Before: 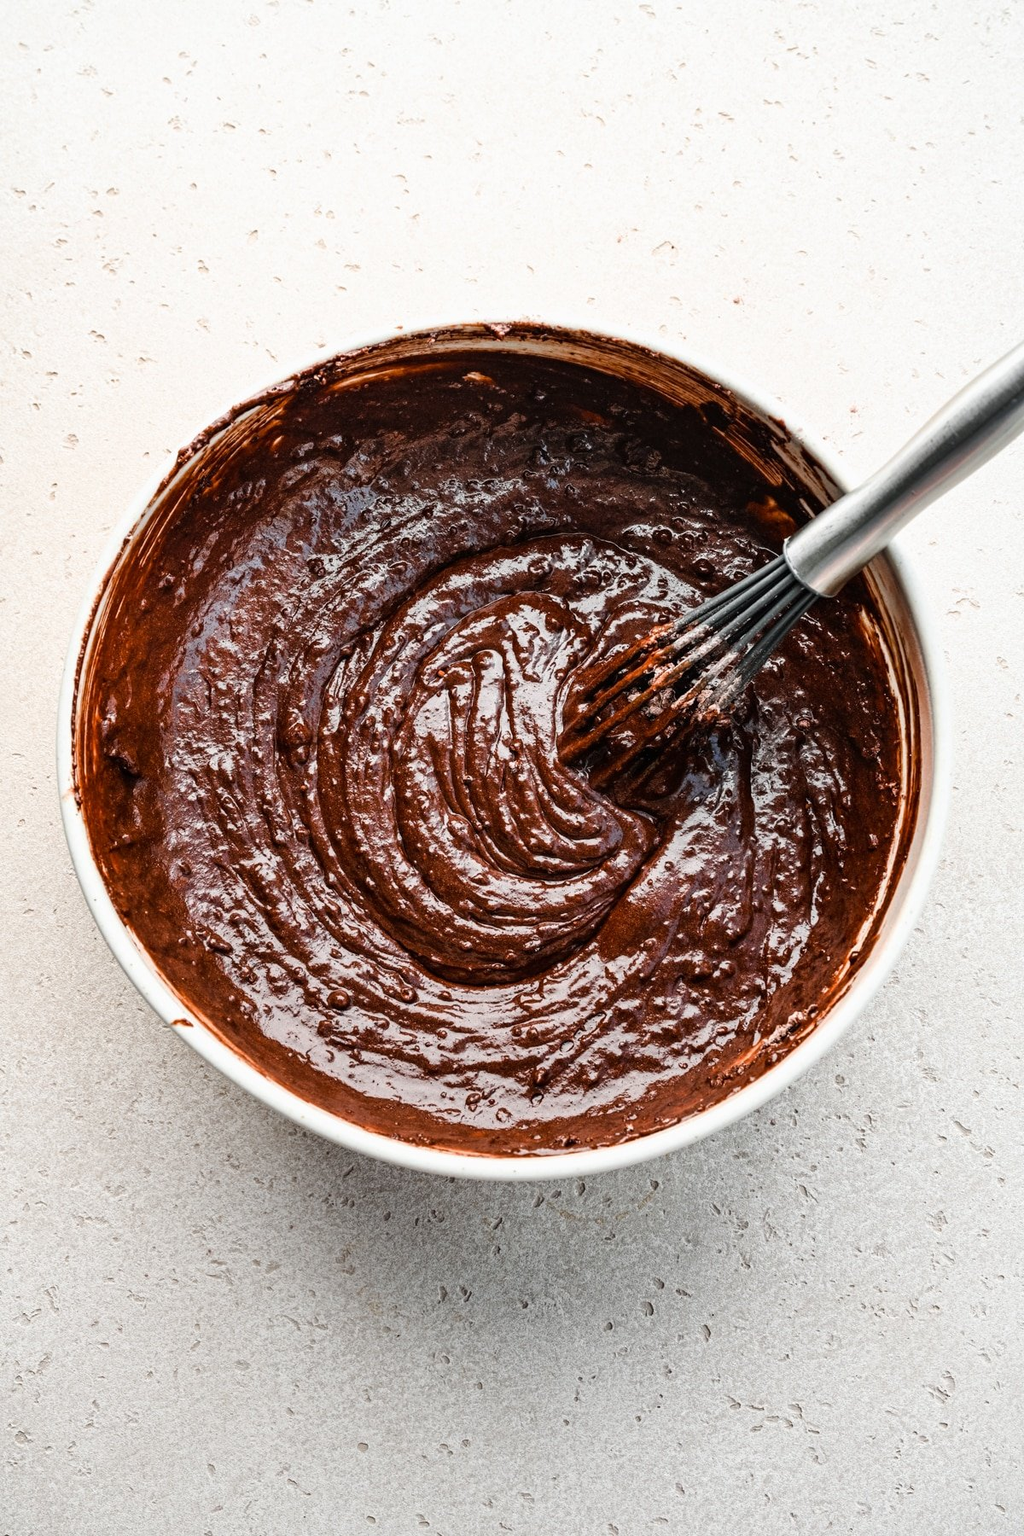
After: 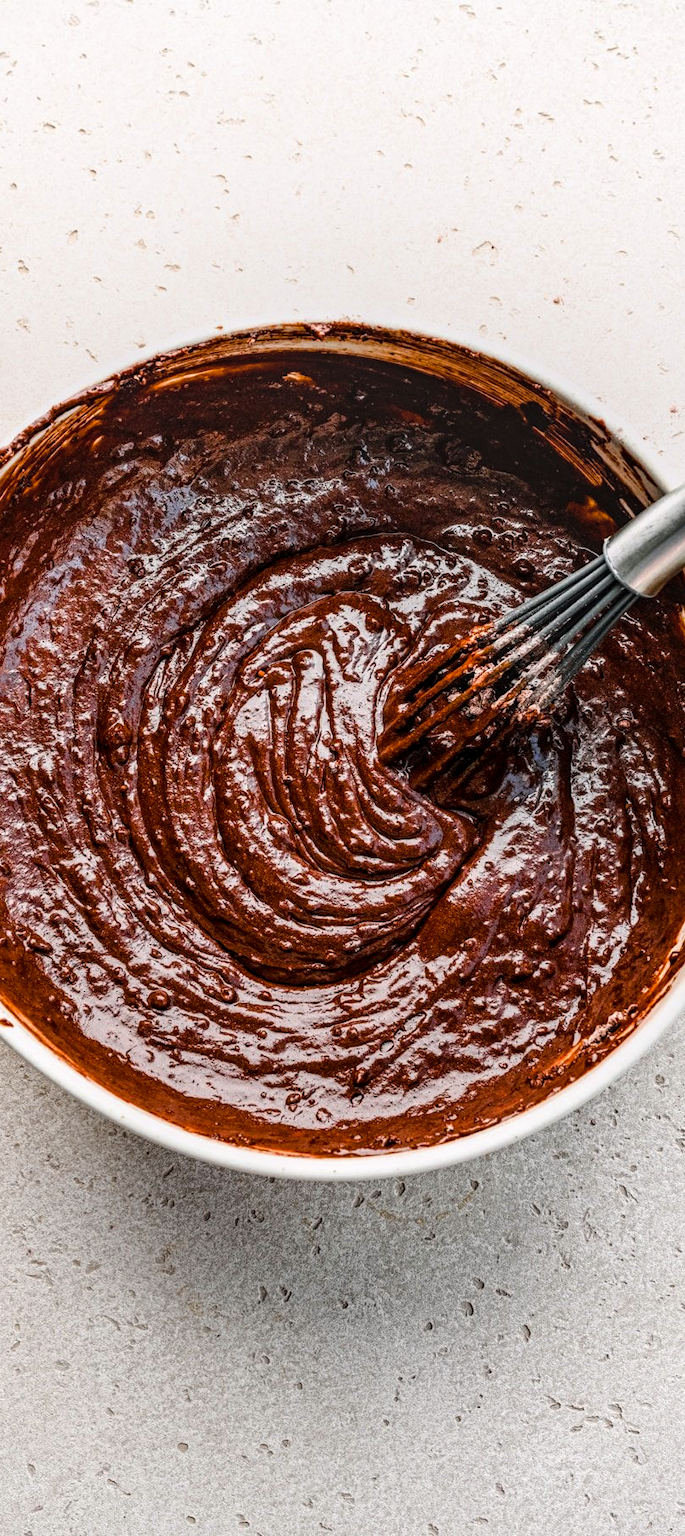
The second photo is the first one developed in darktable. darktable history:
color balance rgb: highlights gain › chroma 0.26%, highlights gain › hue 332.98°, perceptual saturation grading › global saturation 31.259%
local contrast: highlights 26%, detail 130%
crop and rotate: left 17.65%, right 15.351%
color zones: curves: ch0 [(0.25, 0.5) (0.463, 0.627) (0.484, 0.637) (0.75, 0.5)]
